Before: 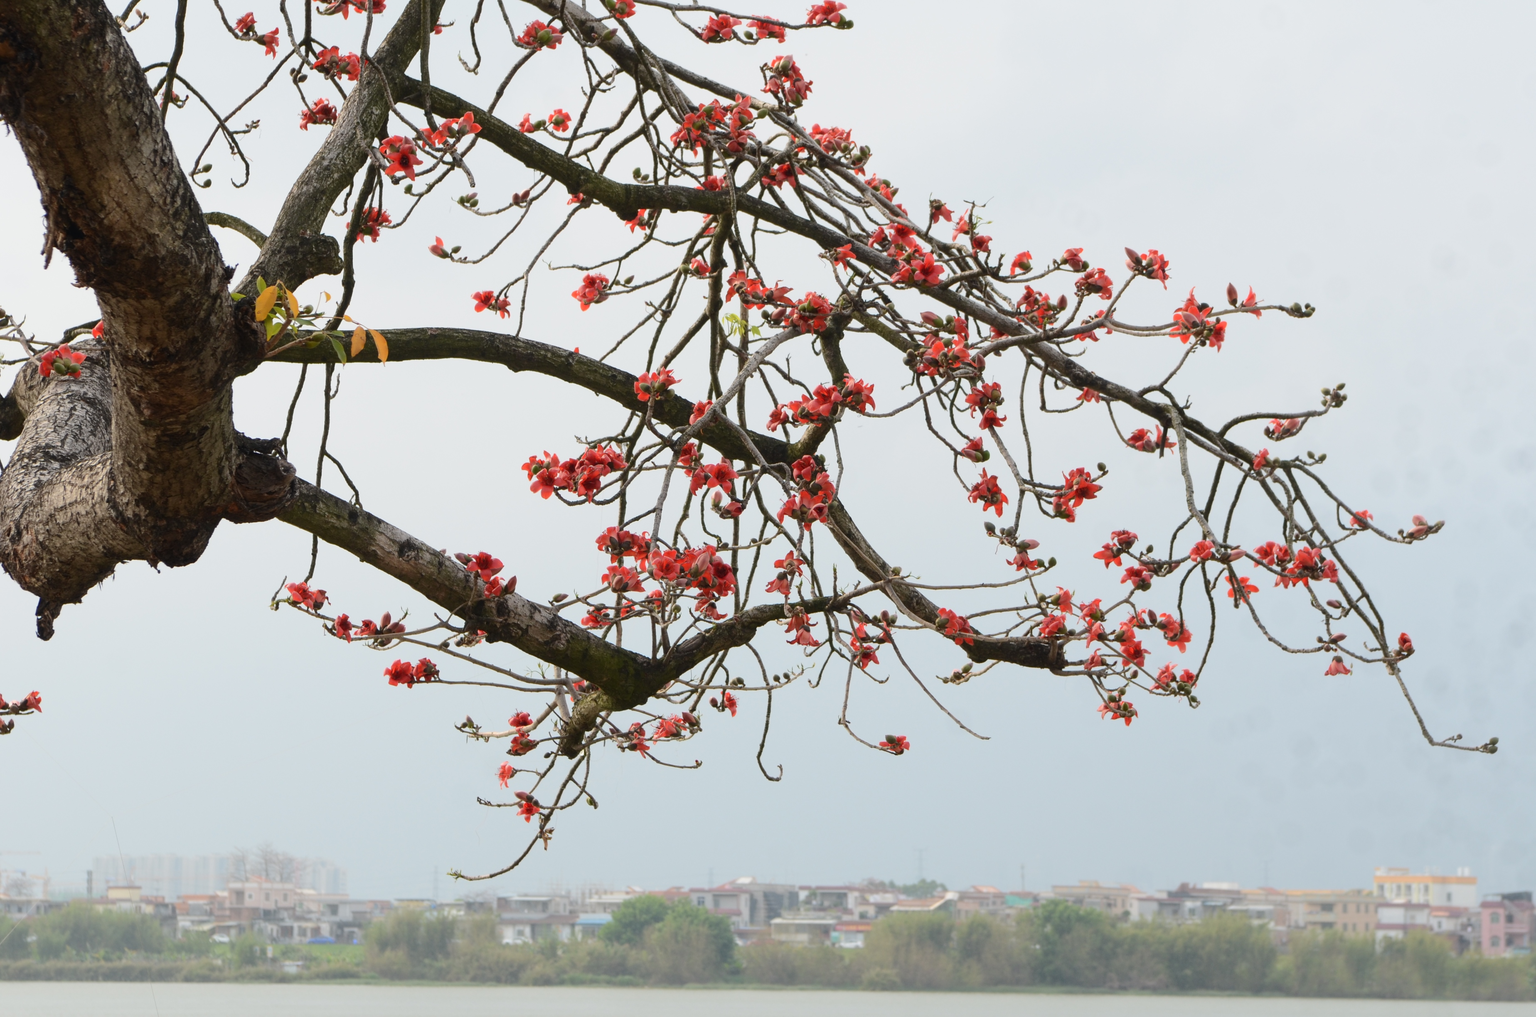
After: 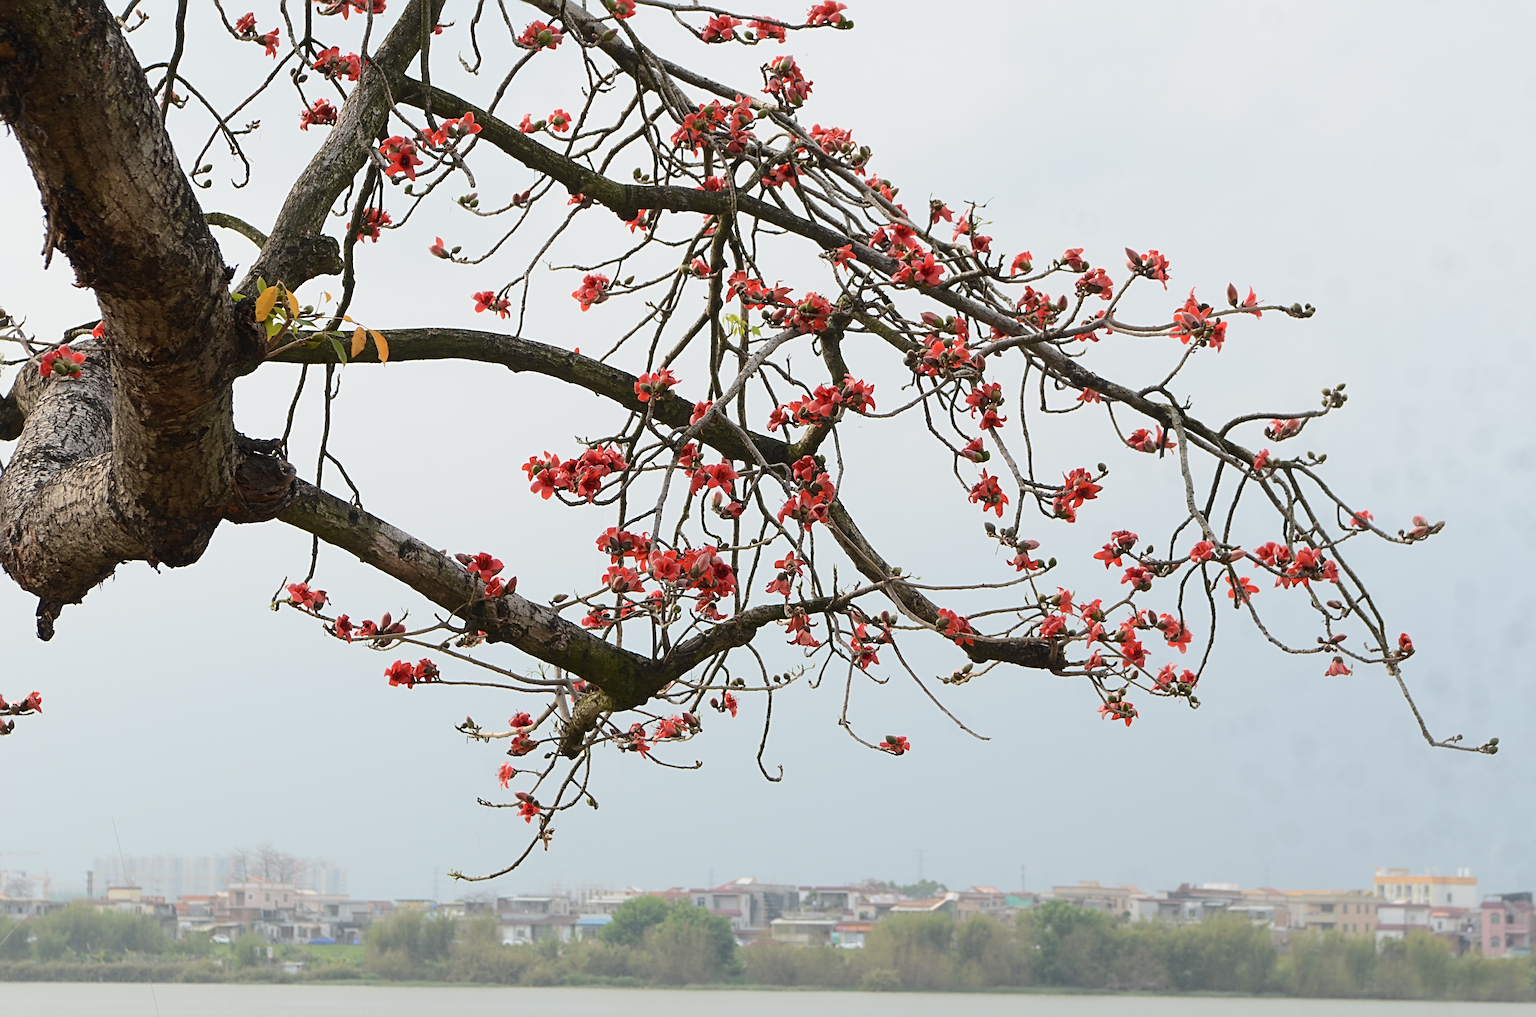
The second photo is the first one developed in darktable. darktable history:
sharpen: radius 3.969
